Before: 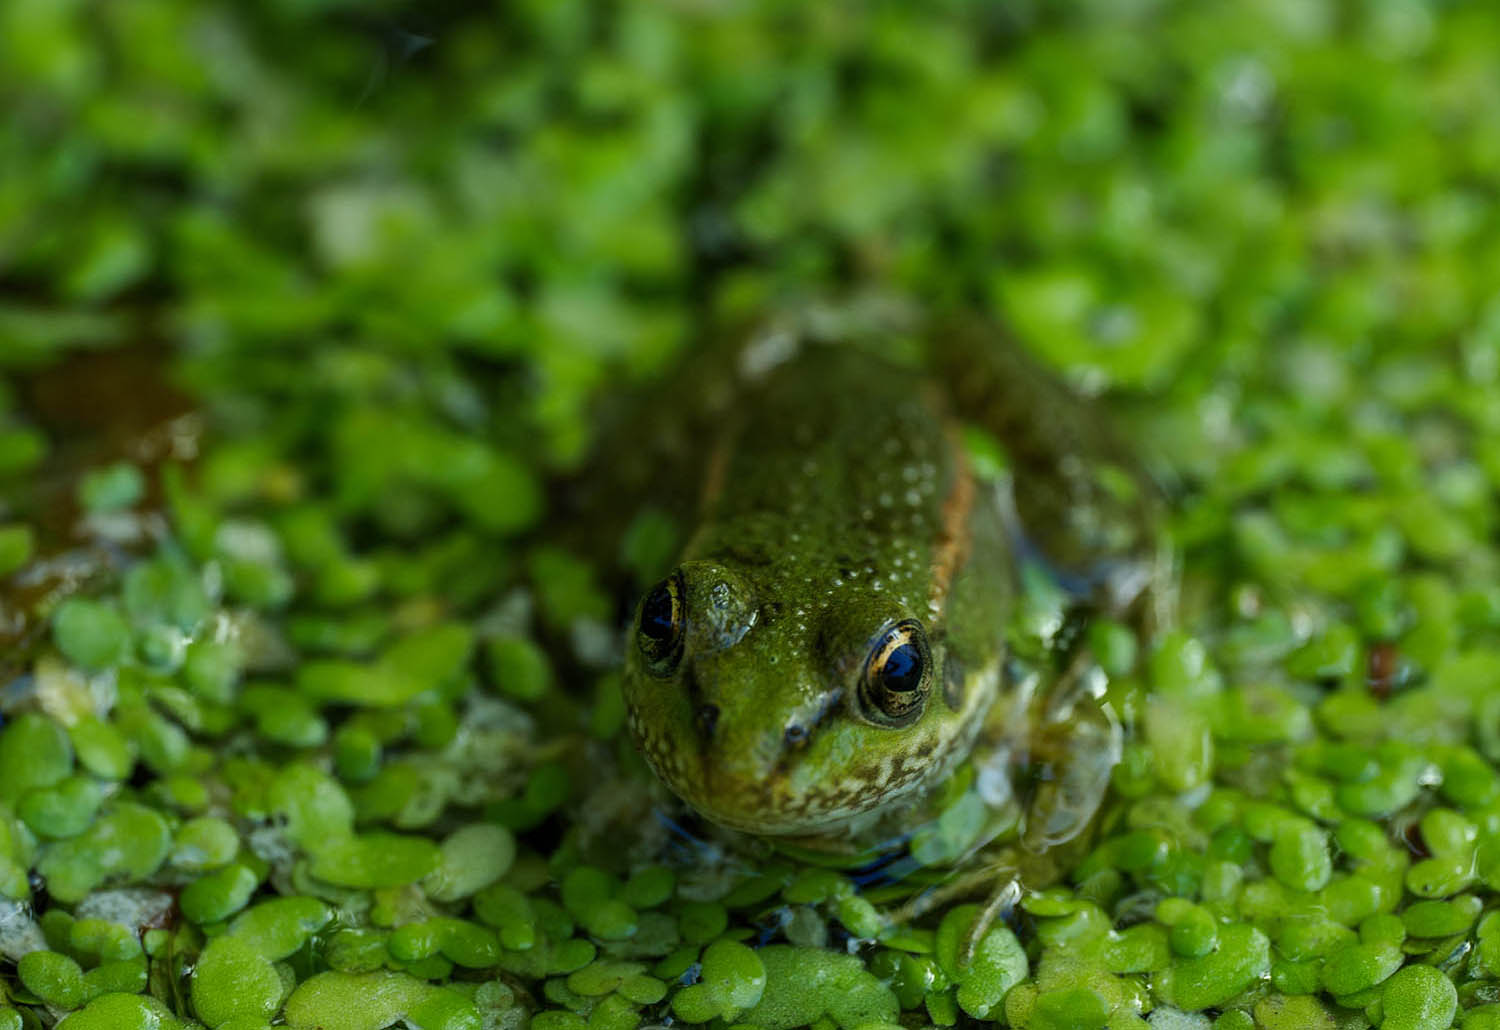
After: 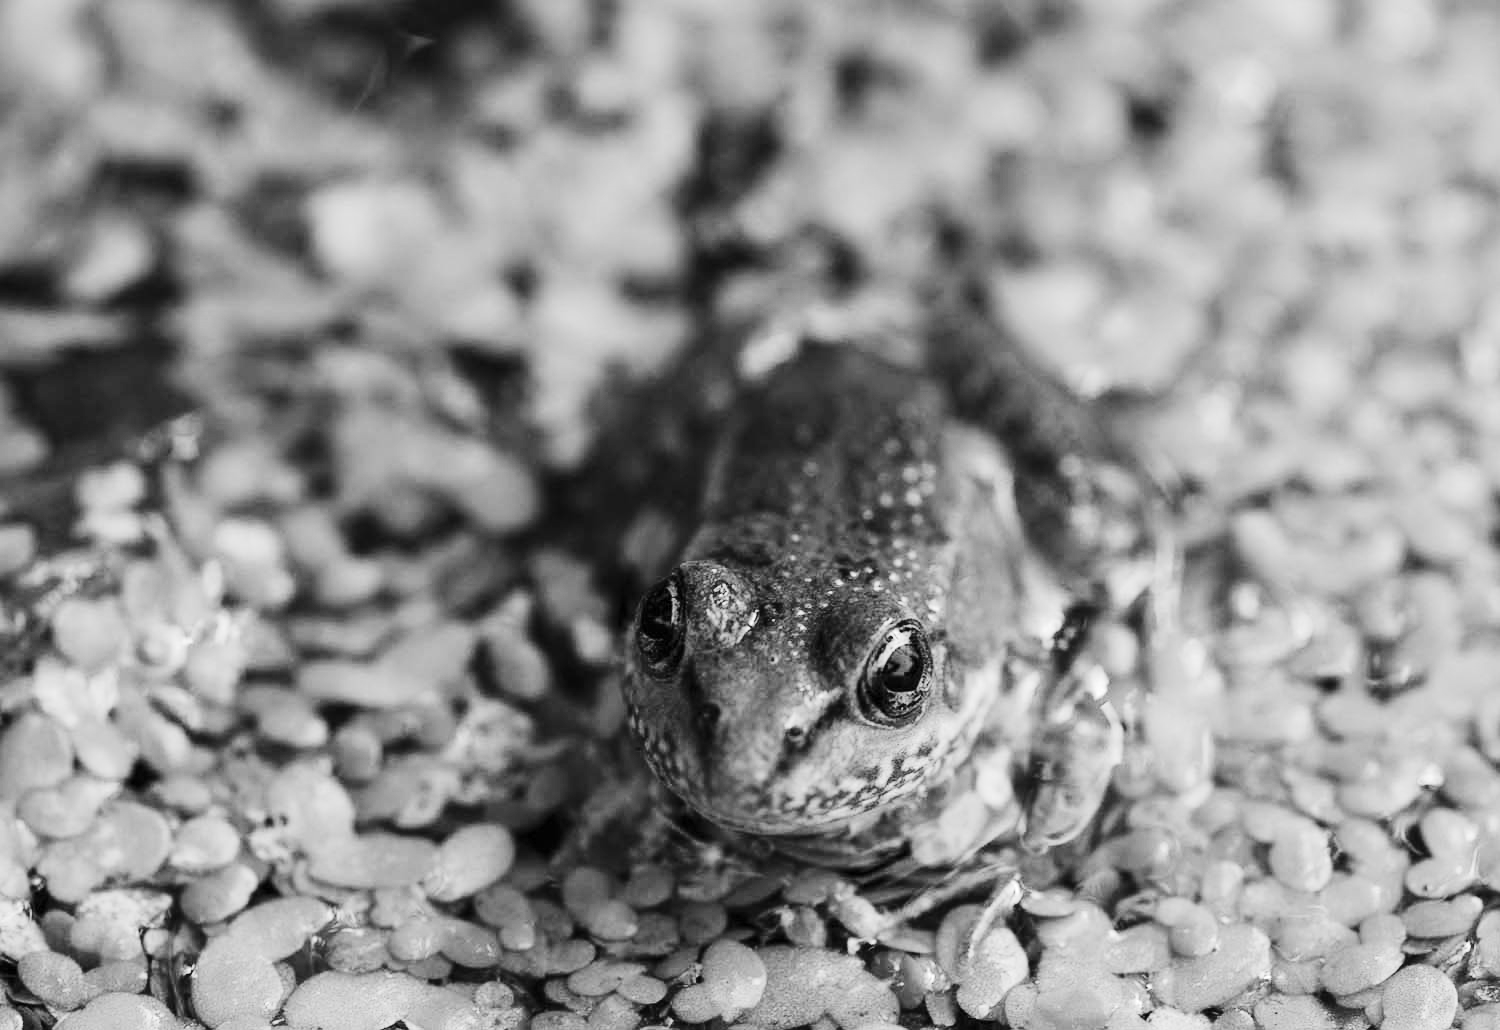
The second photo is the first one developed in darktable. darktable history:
contrast brightness saturation: contrast 0.203, brightness 0.159, saturation 0.22
tone equalizer: -7 EV 0.158 EV, -6 EV 0.601 EV, -5 EV 1.17 EV, -4 EV 1.3 EV, -3 EV 1.15 EV, -2 EV 0.6 EV, -1 EV 0.153 EV, edges refinement/feathering 500, mask exposure compensation -1.57 EV, preserve details no
color calibration: output gray [0.21, 0.42, 0.37, 0], illuminant F (fluorescent), F source F9 (Cool White Deluxe 4150 K) – high CRI, x 0.374, y 0.373, temperature 4155.79 K
